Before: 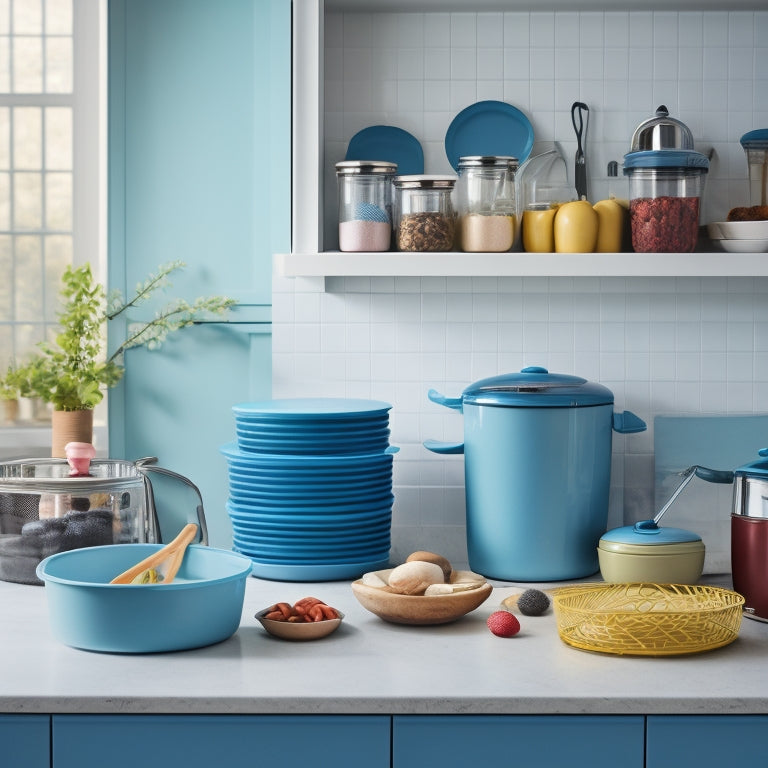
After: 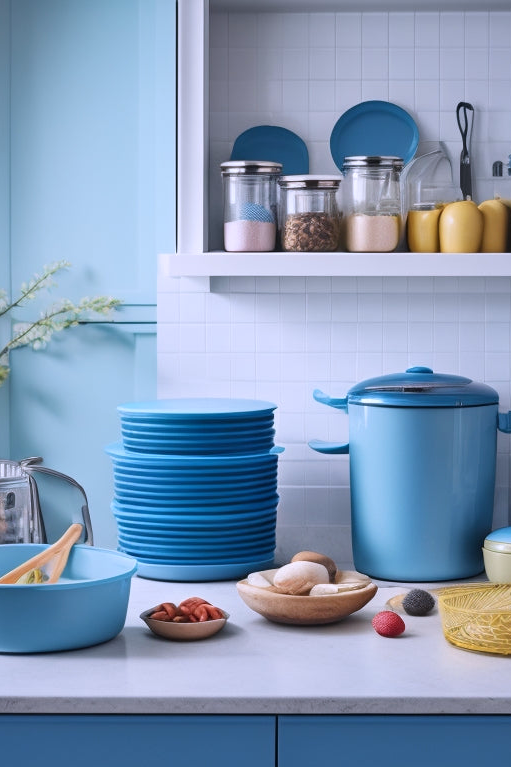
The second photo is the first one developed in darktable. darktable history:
crop and rotate: left 15.055%, right 18.278%
color calibration: illuminant as shot in camera, x 0.363, y 0.385, temperature 4528.04 K
